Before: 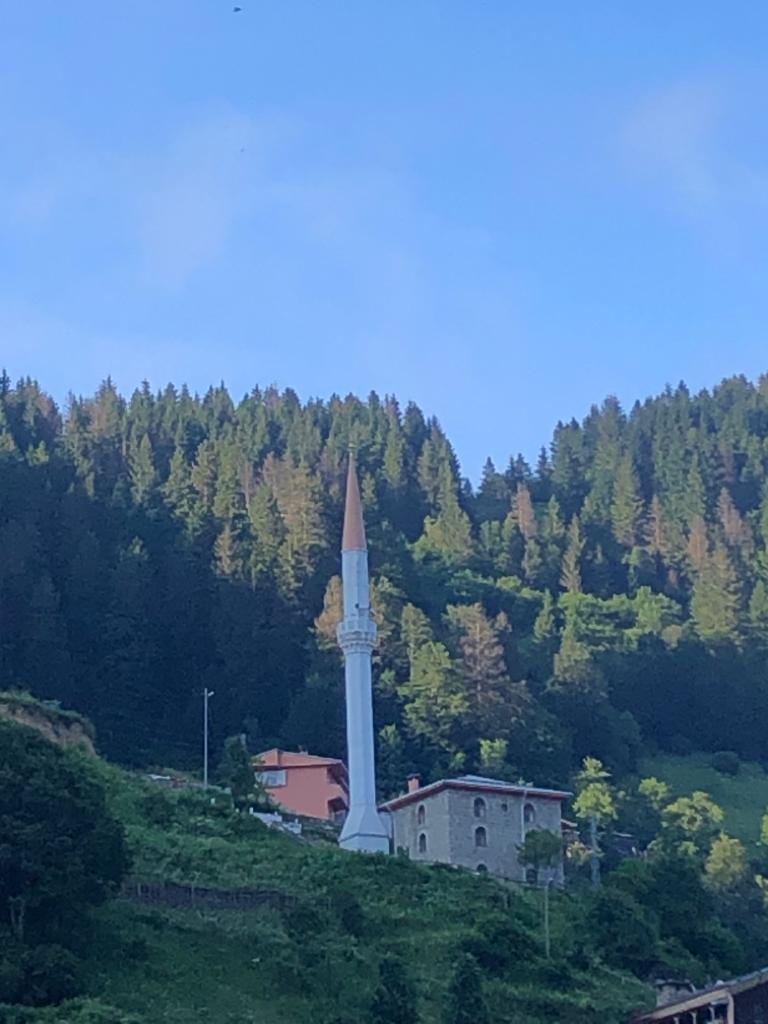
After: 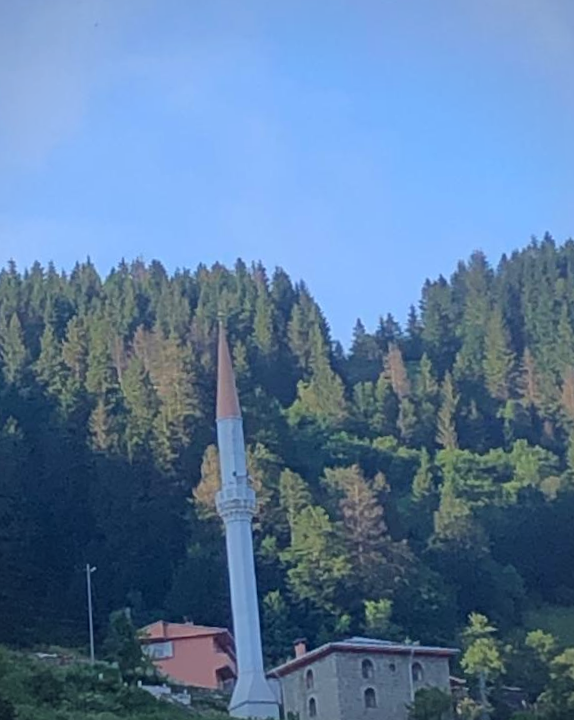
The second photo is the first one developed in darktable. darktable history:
vignetting: fall-off radius 93.87%
crop: left 16.768%, top 8.653%, right 8.362%, bottom 12.485%
rotate and perspective: rotation -3°, crop left 0.031, crop right 0.968, crop top 0.07, crop bottom 0.93
